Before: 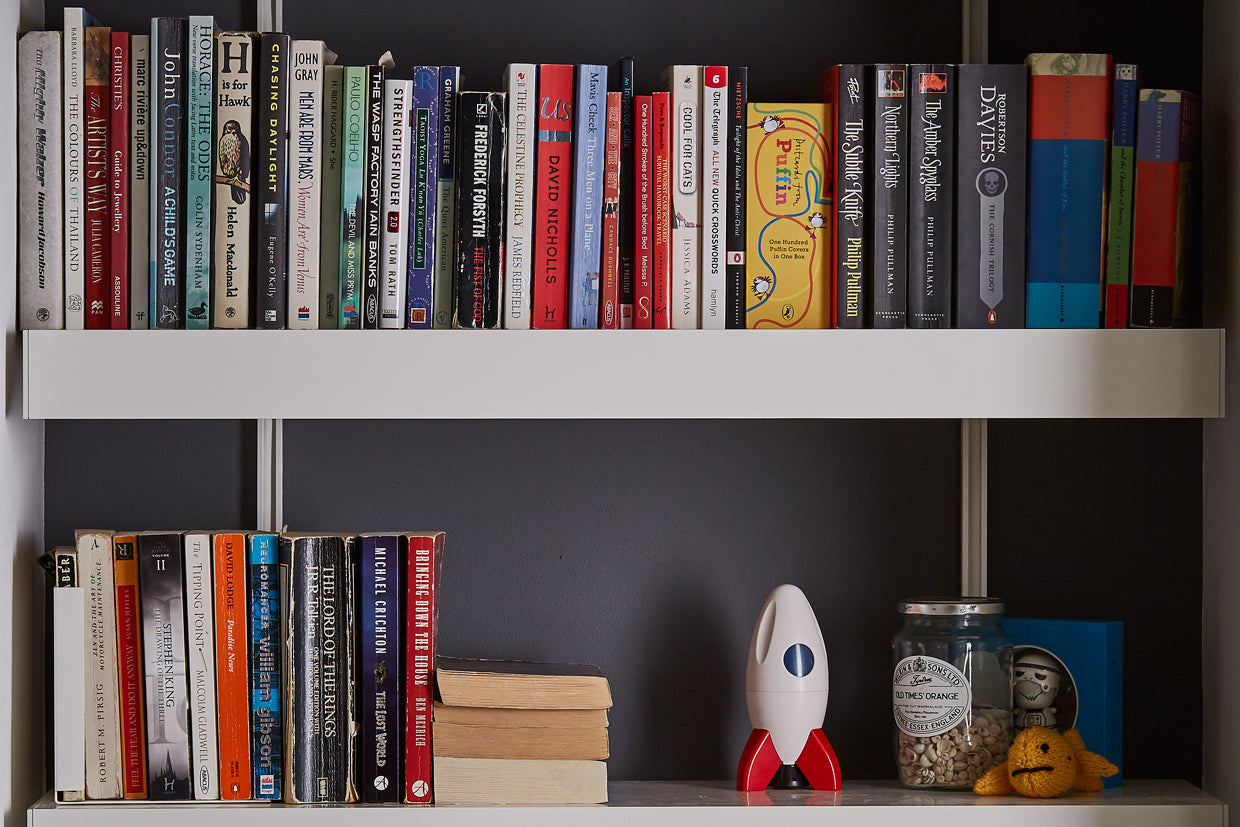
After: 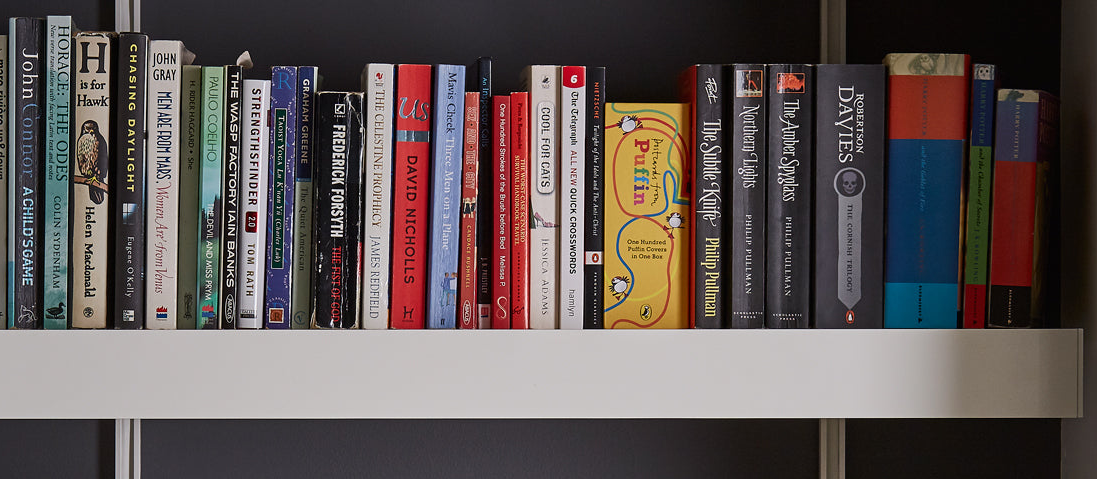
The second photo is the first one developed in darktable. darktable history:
crop and rotate: left 11.492%, bottom 42.046%
